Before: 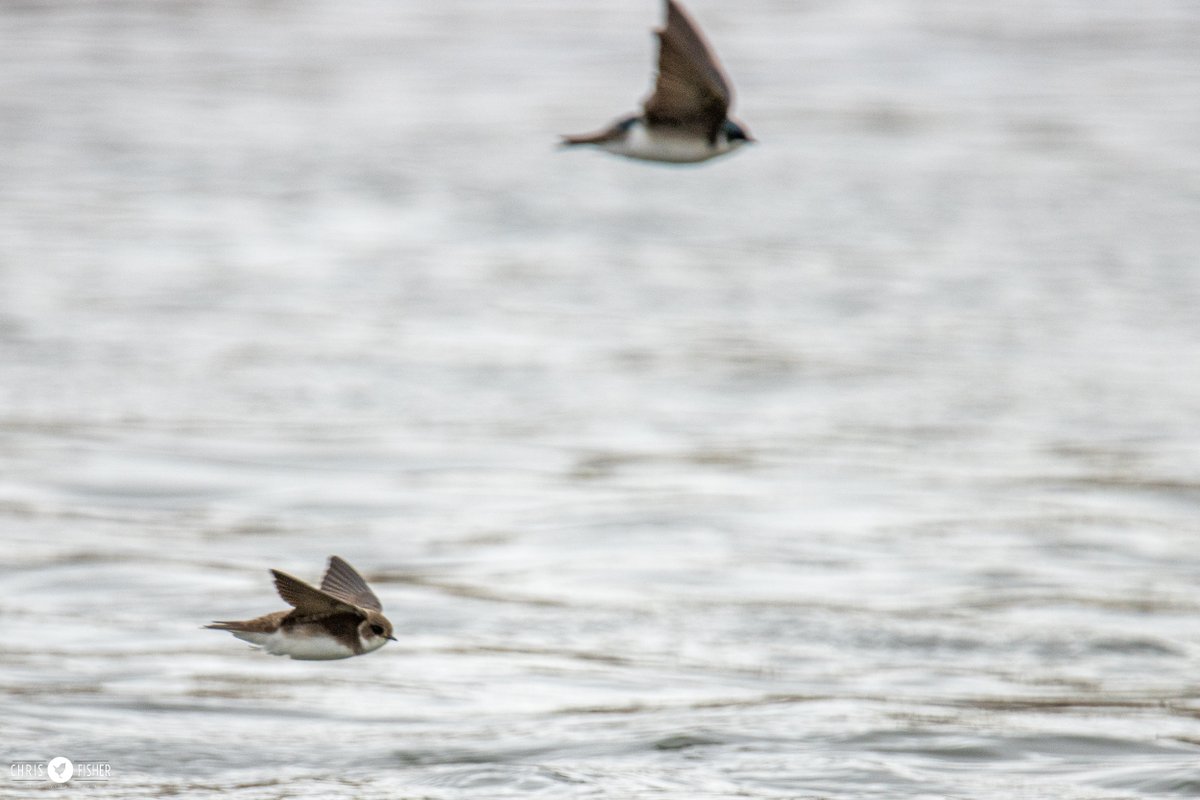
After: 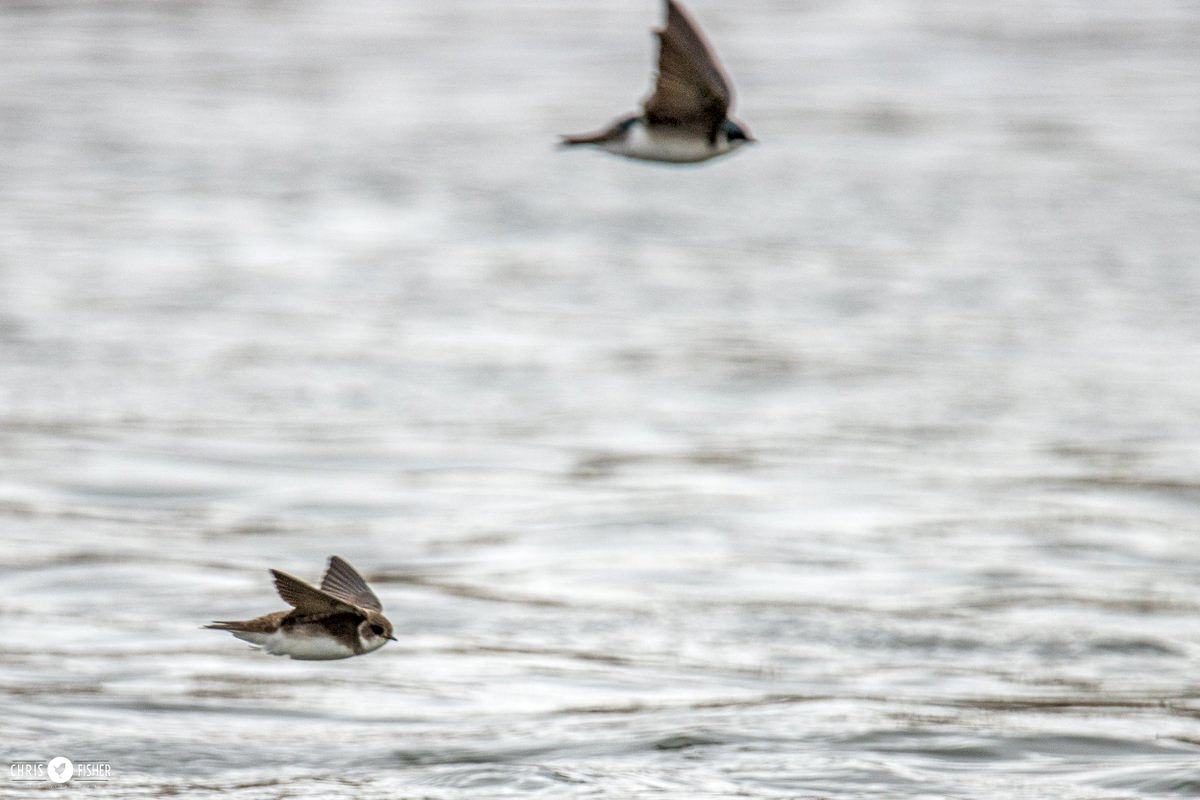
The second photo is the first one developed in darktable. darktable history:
sharpen: amount 0.2
local contrast: detail 130%
